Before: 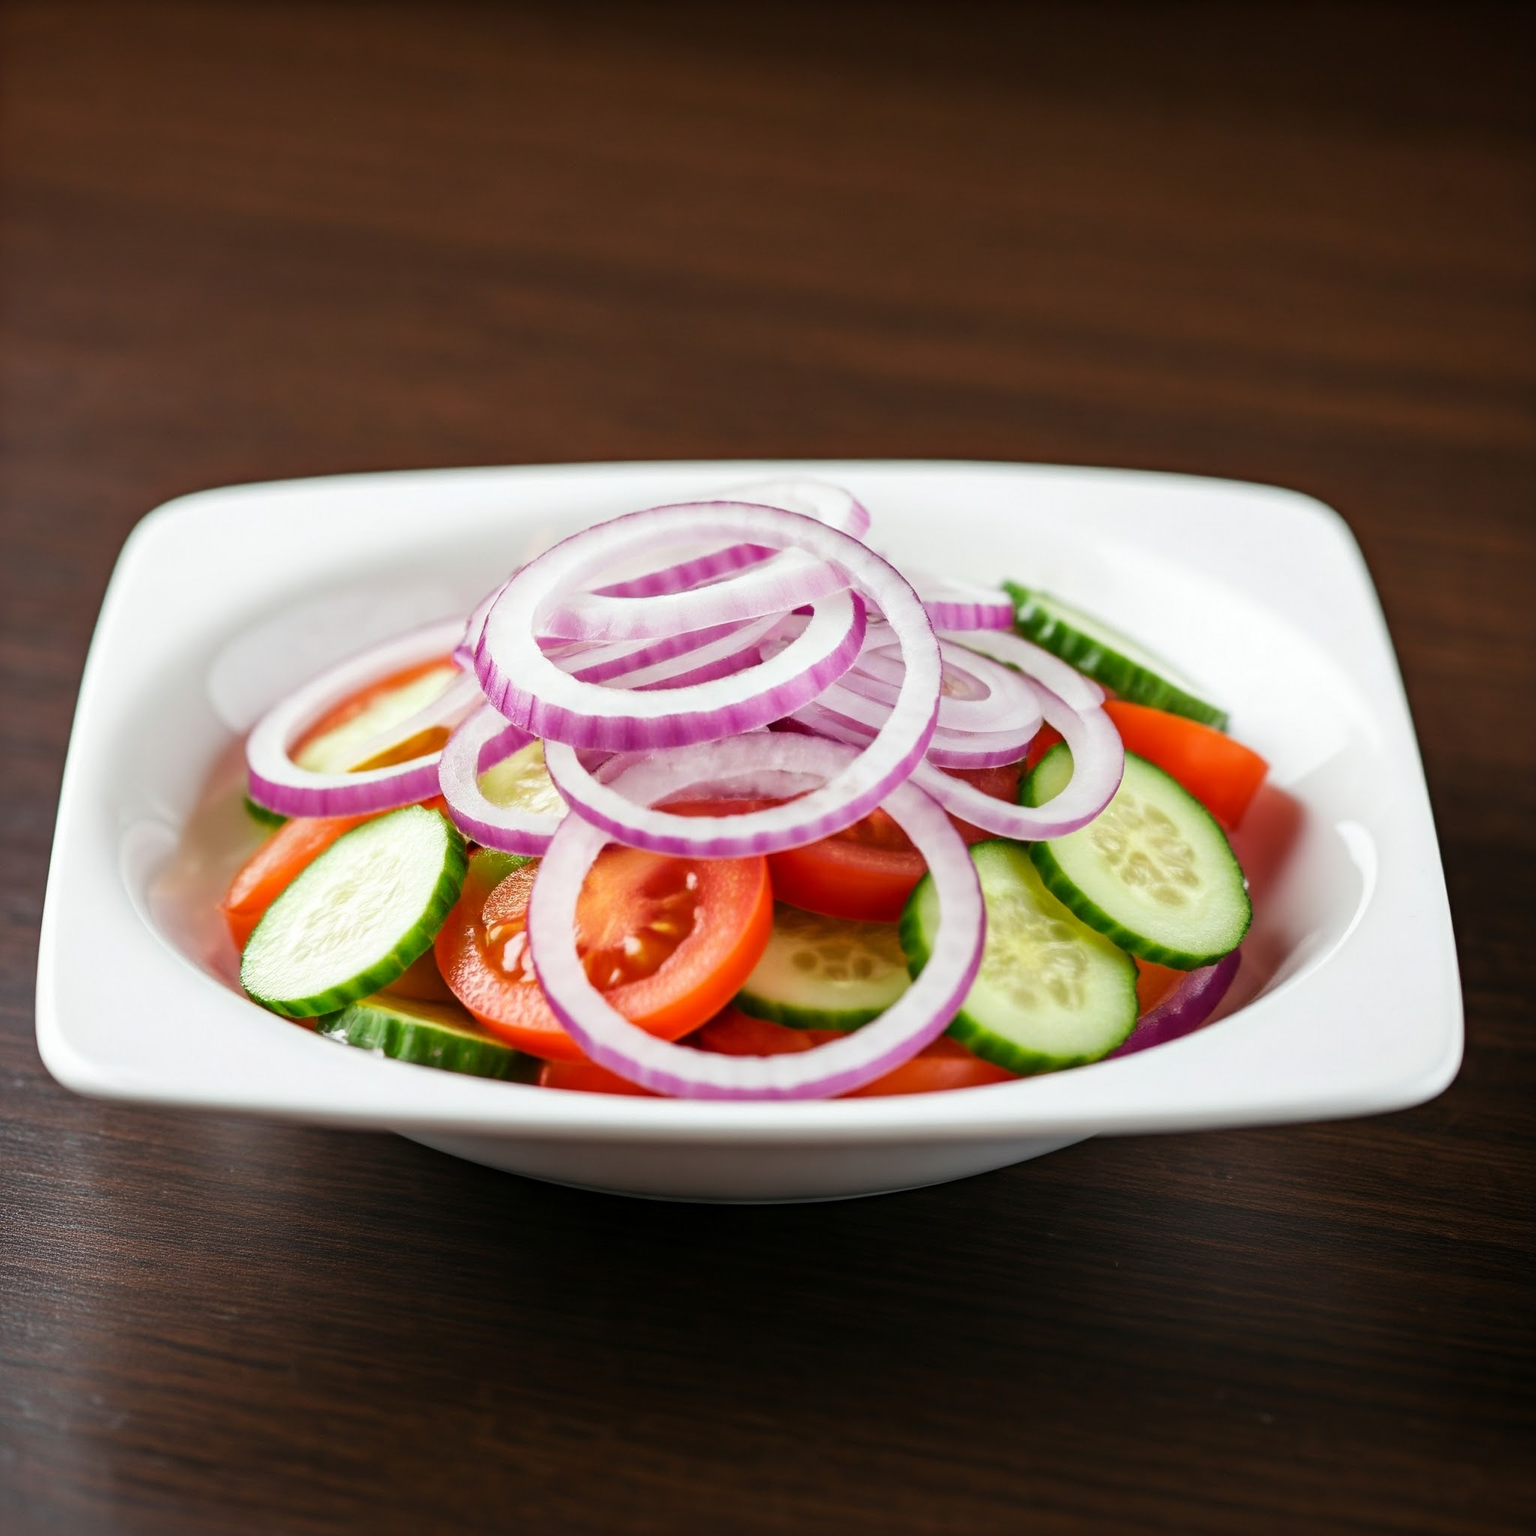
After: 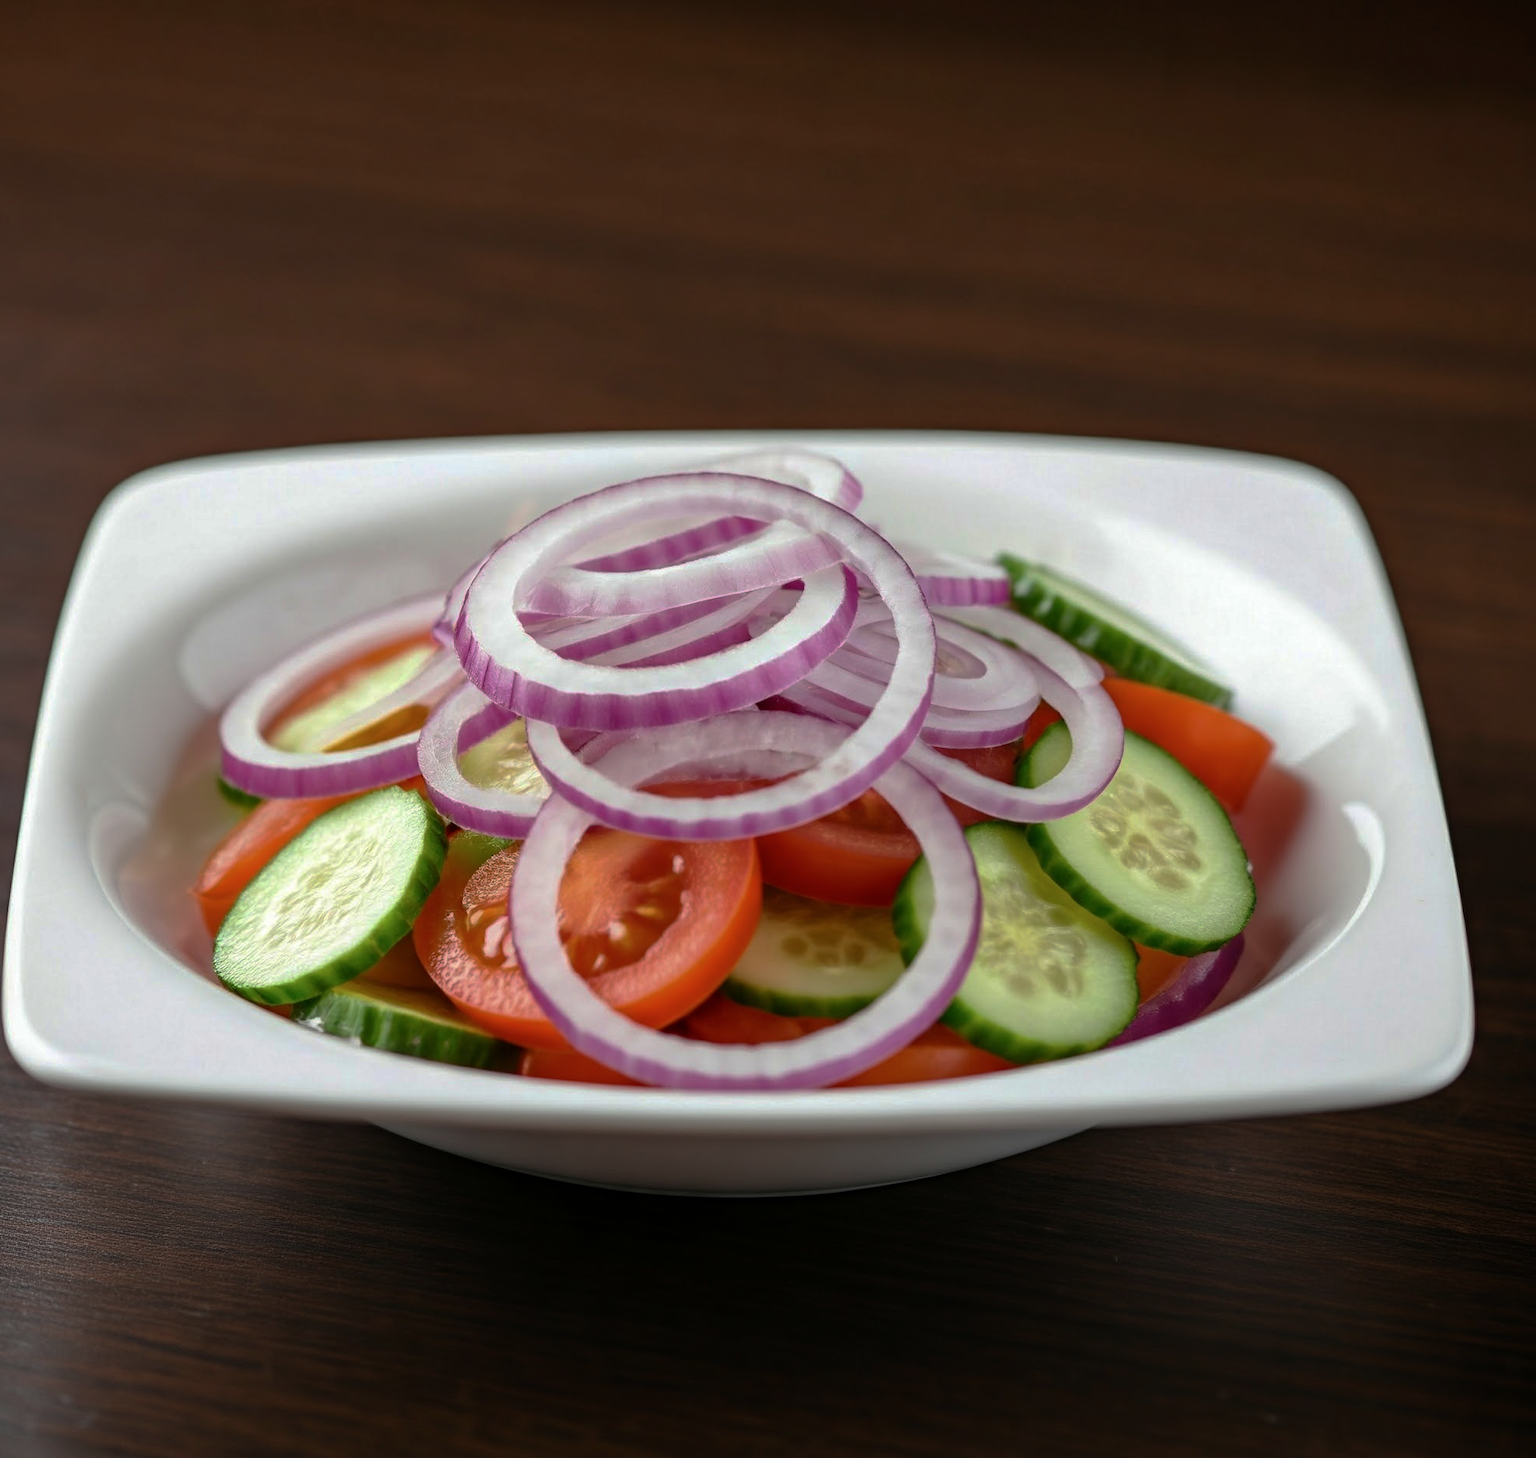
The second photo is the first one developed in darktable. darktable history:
base curve: curves: ch0 [(0, 0) (0.841, 0.609) (1, 1)], preserve colors none
crop: left 2.22%, top 2.83%, right 0.728%, bottom 4.984%
